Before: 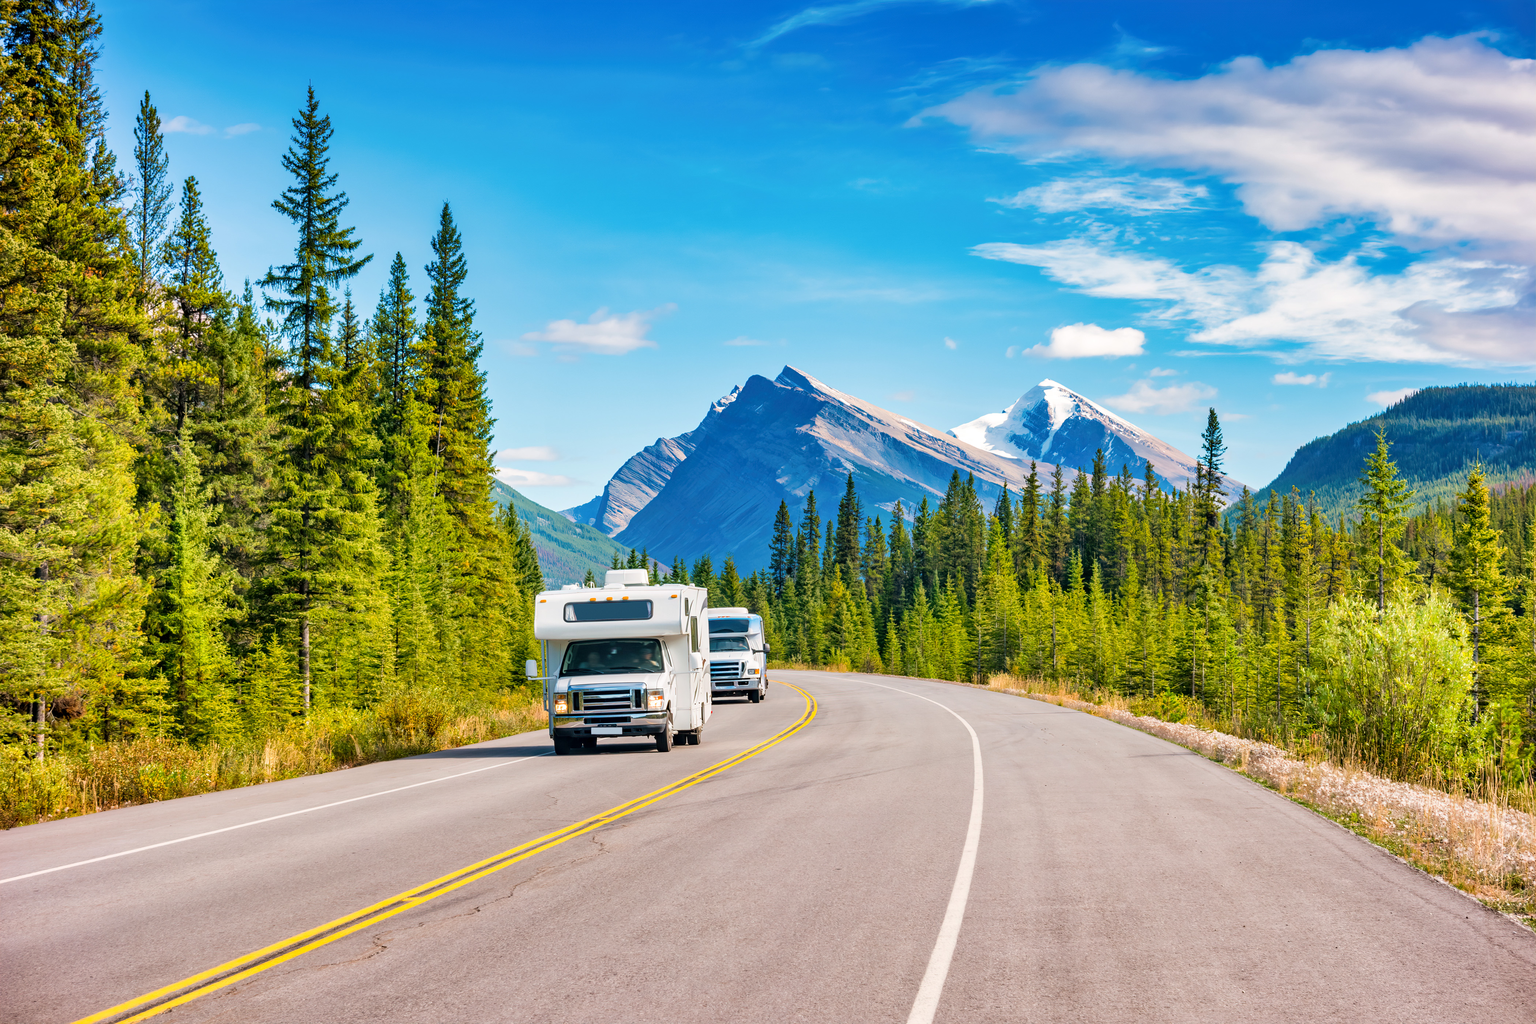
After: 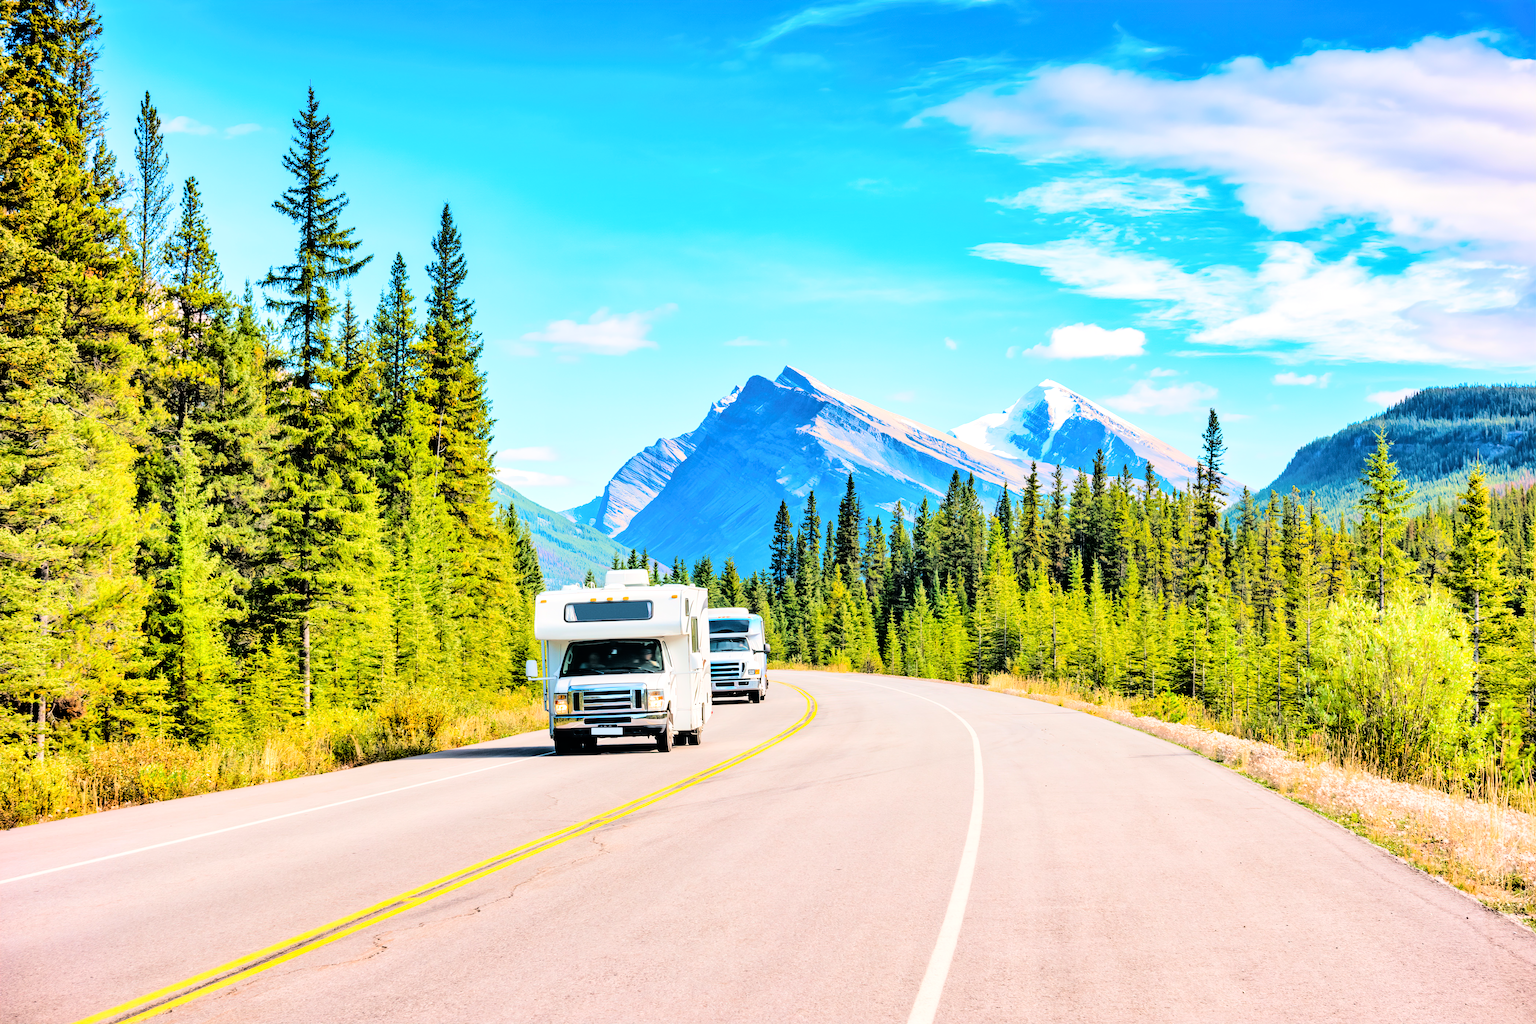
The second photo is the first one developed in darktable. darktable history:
exposure: exposure 0.201 EV, compensate highlight preservation false
base curve: curves: ch0 [(0, 0) (0.036, 0.01) (0.123, 0.254) (0.258, 0.504) (0.507, 0.748) (1, 1)]
